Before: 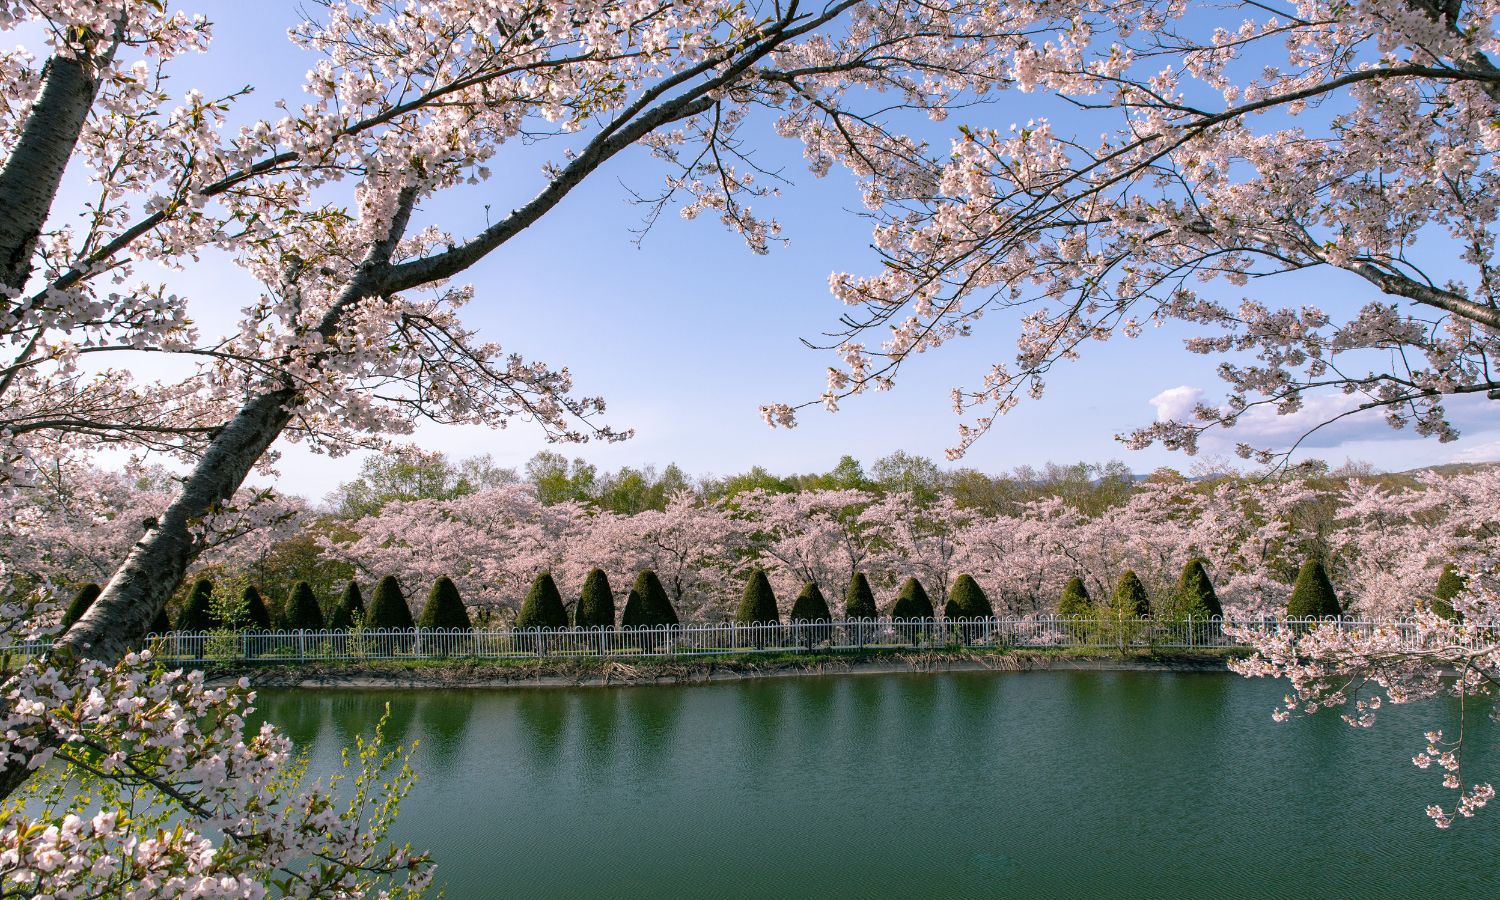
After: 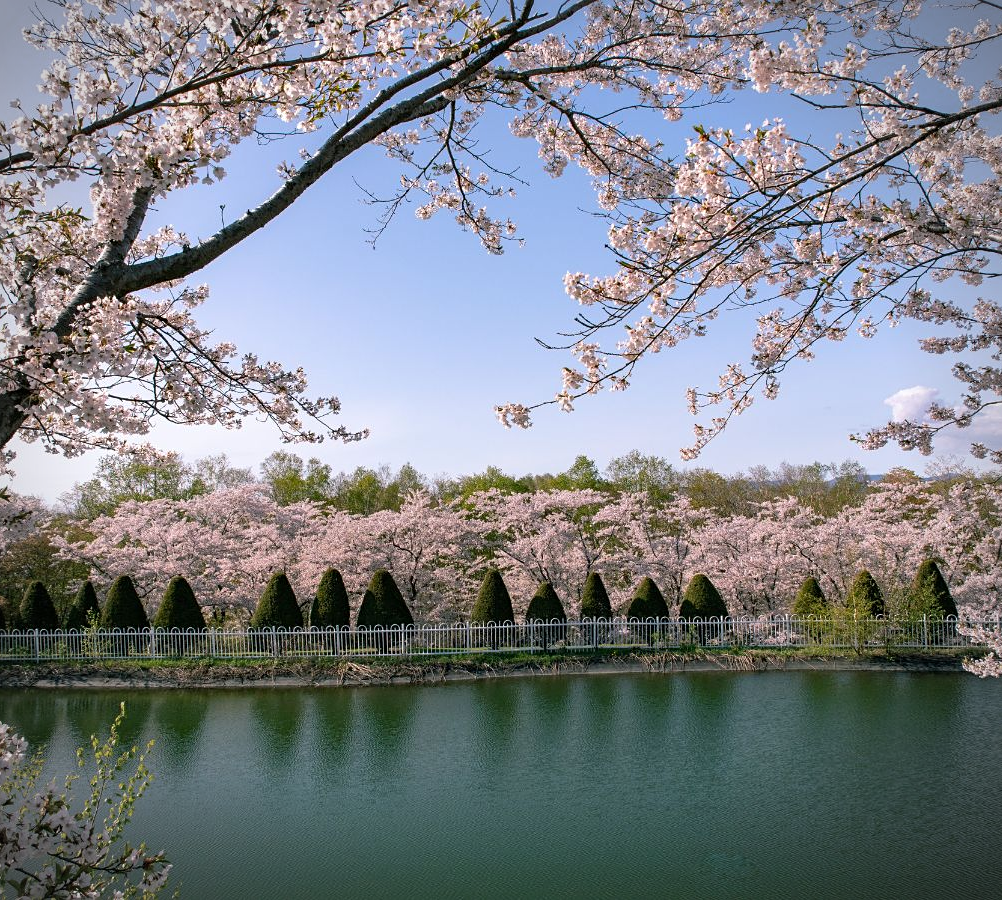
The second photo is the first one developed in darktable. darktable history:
vignetting: unbound false
sharpen: amount 0.2
crop and rotate: left 17.732%, right 15.423%
